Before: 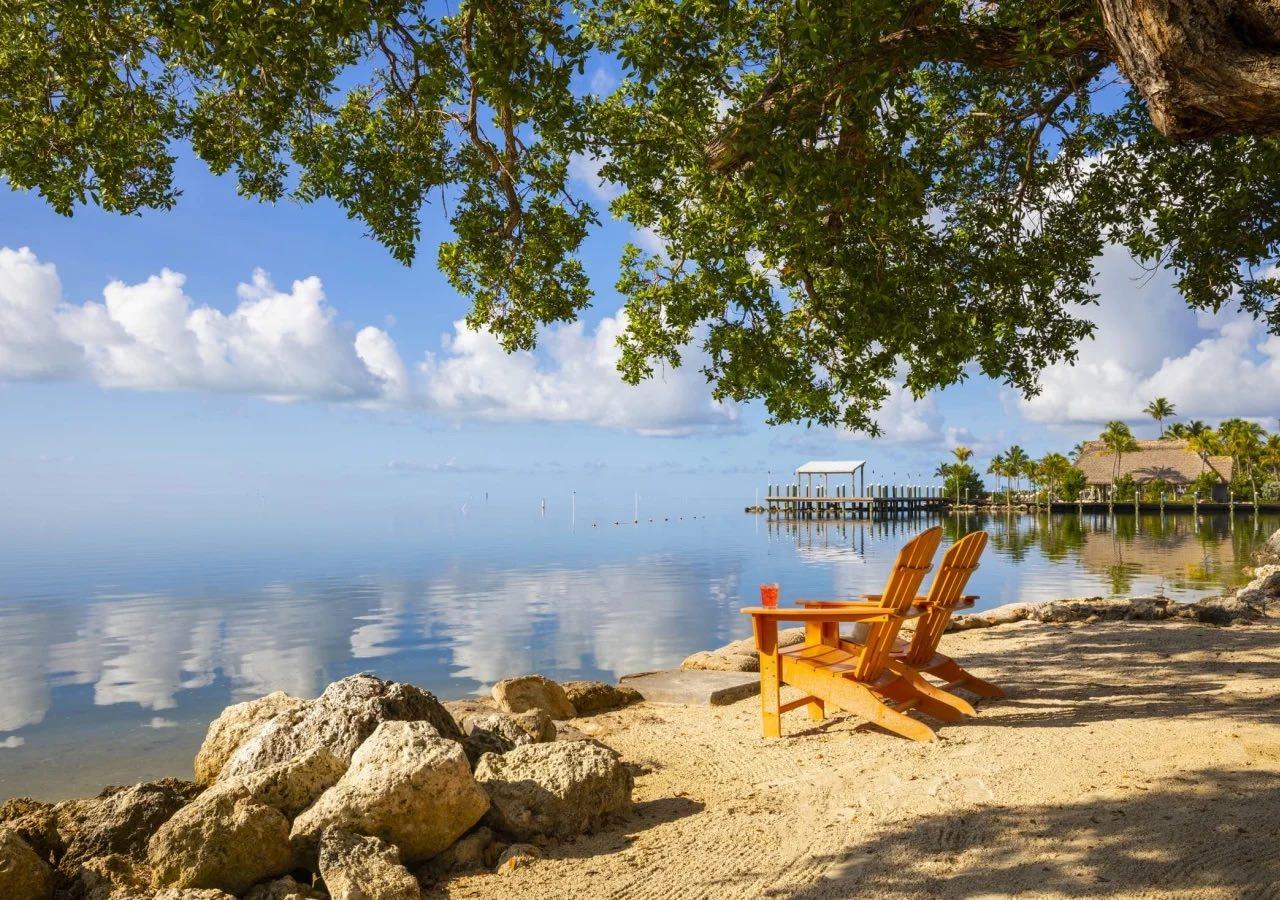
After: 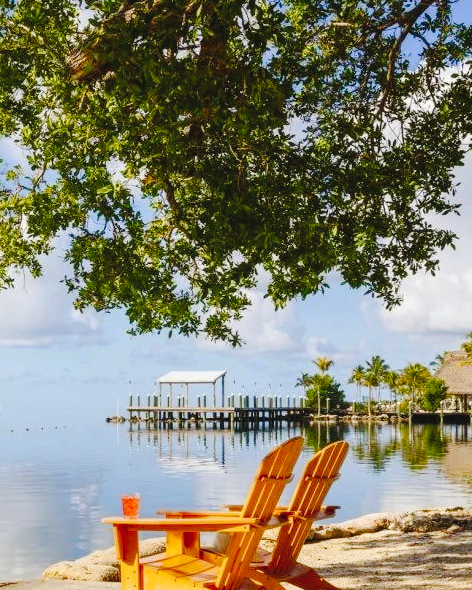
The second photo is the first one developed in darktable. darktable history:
tone curve: curves: ch0 [(0, 0) (0.003, 0.034) (0.011, 0.038) (0.025, 0.046) (0.044, 0.054) (0.069, 0.06) (0.1, 0.079) (0.136, 0.114) (0.177, 0.151) (0.224, 0.213) (0.277, 0.293) (0.335, 0.385) (0.399, 0.482) (0.468, 0.578) (0.543, 0.655) (0.623, 0.724) (0.709, 0.786) (0.801, 0.854) (0.898, 0.922) (1, 1)], preserve colors none
crop and rotate: left 49.936%, top 10.094%, right 13.136%, bottom 24.256%
